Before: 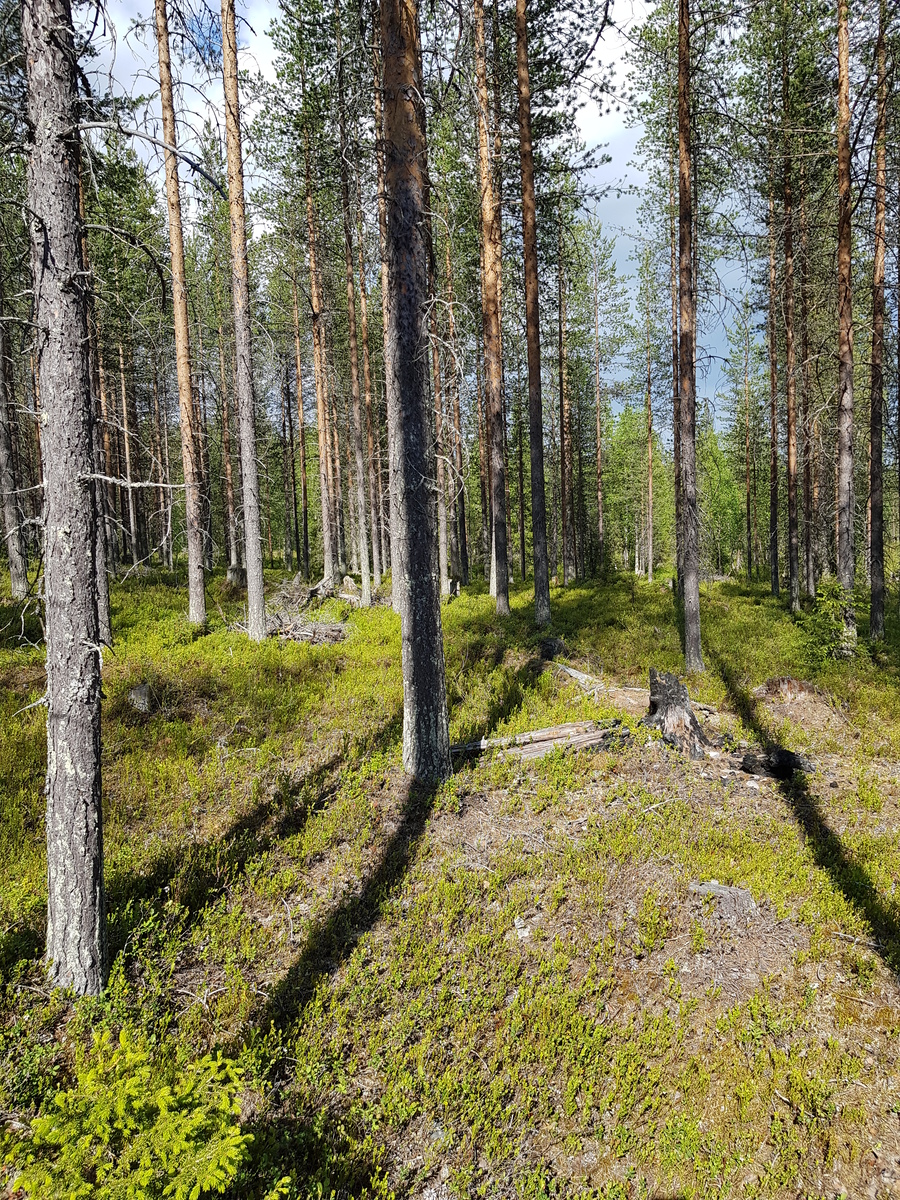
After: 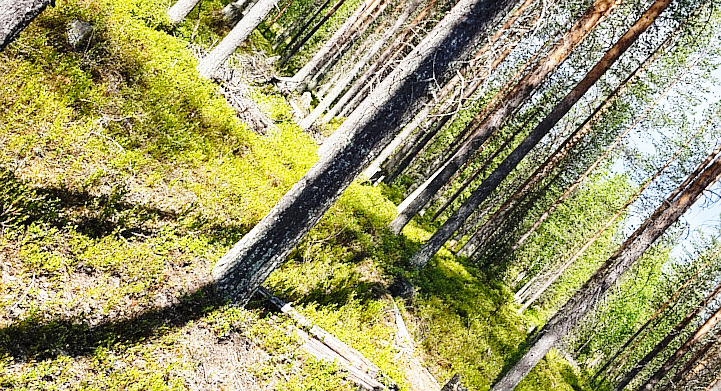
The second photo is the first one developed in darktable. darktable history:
sharpen: radius 1.047, threshold 0.964
exposure: exposure 0.202 EV, compensate highlight preservation false
base curve: curves: ch0 [(0, 0) (0.028, 0.03) (0.105, 0.232) (0.387, 0.748) (0.754, 0.968) (1, 1)], preserve colors none
crop and rotate: angle -45.39°, top 16.553%, right 0.859%, bottom 11.733%
shadows and highlights: soften with gaussian
